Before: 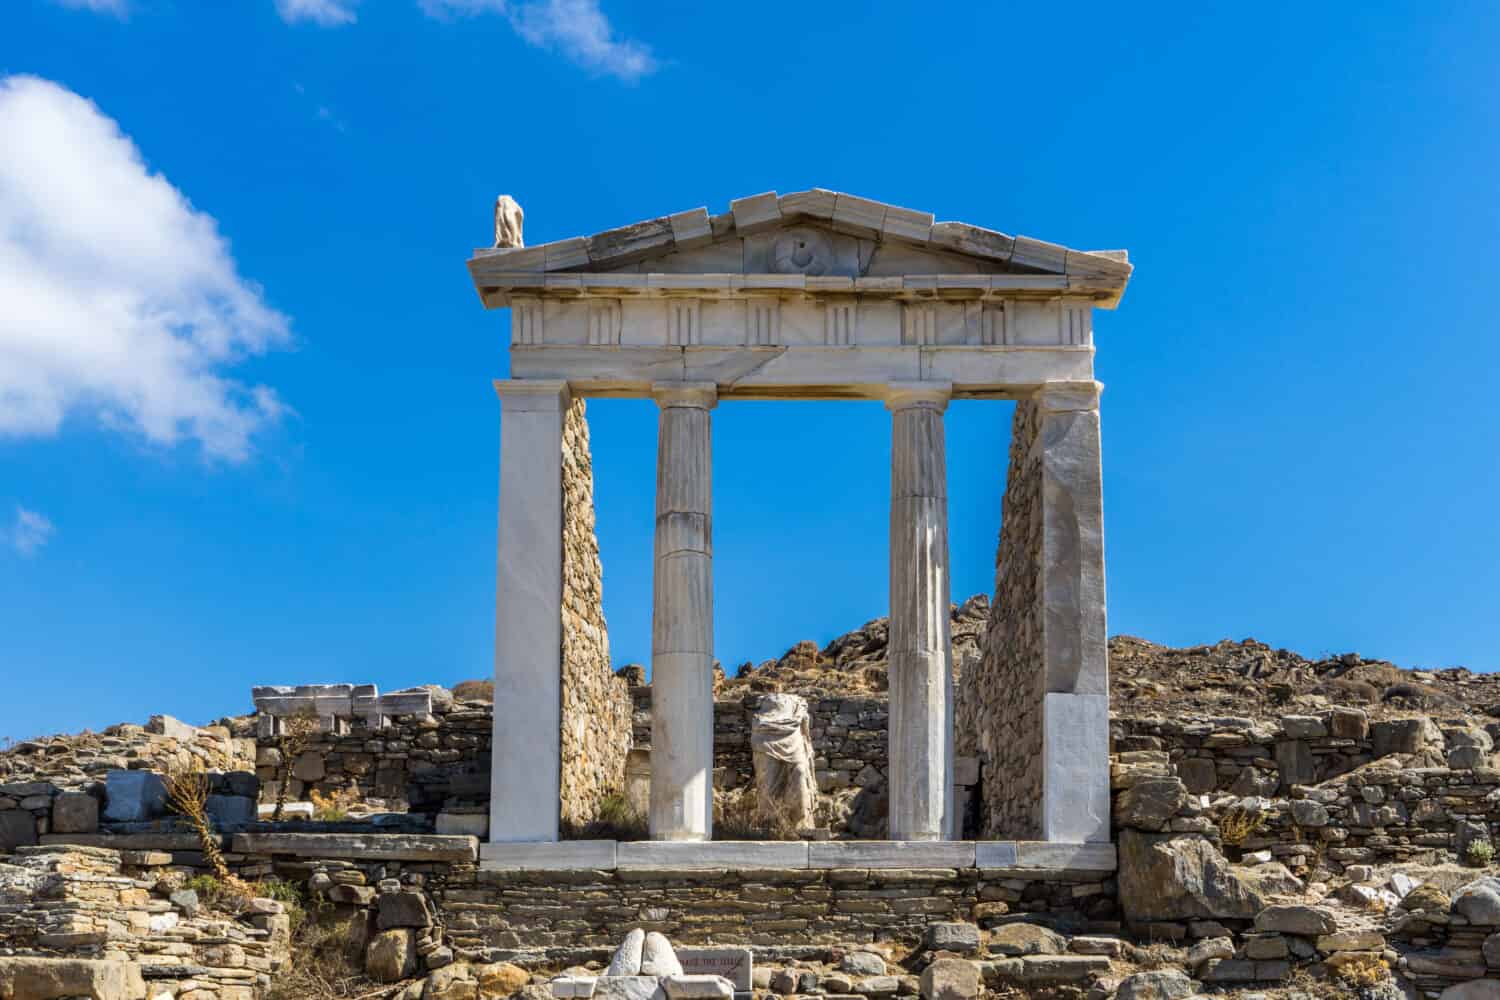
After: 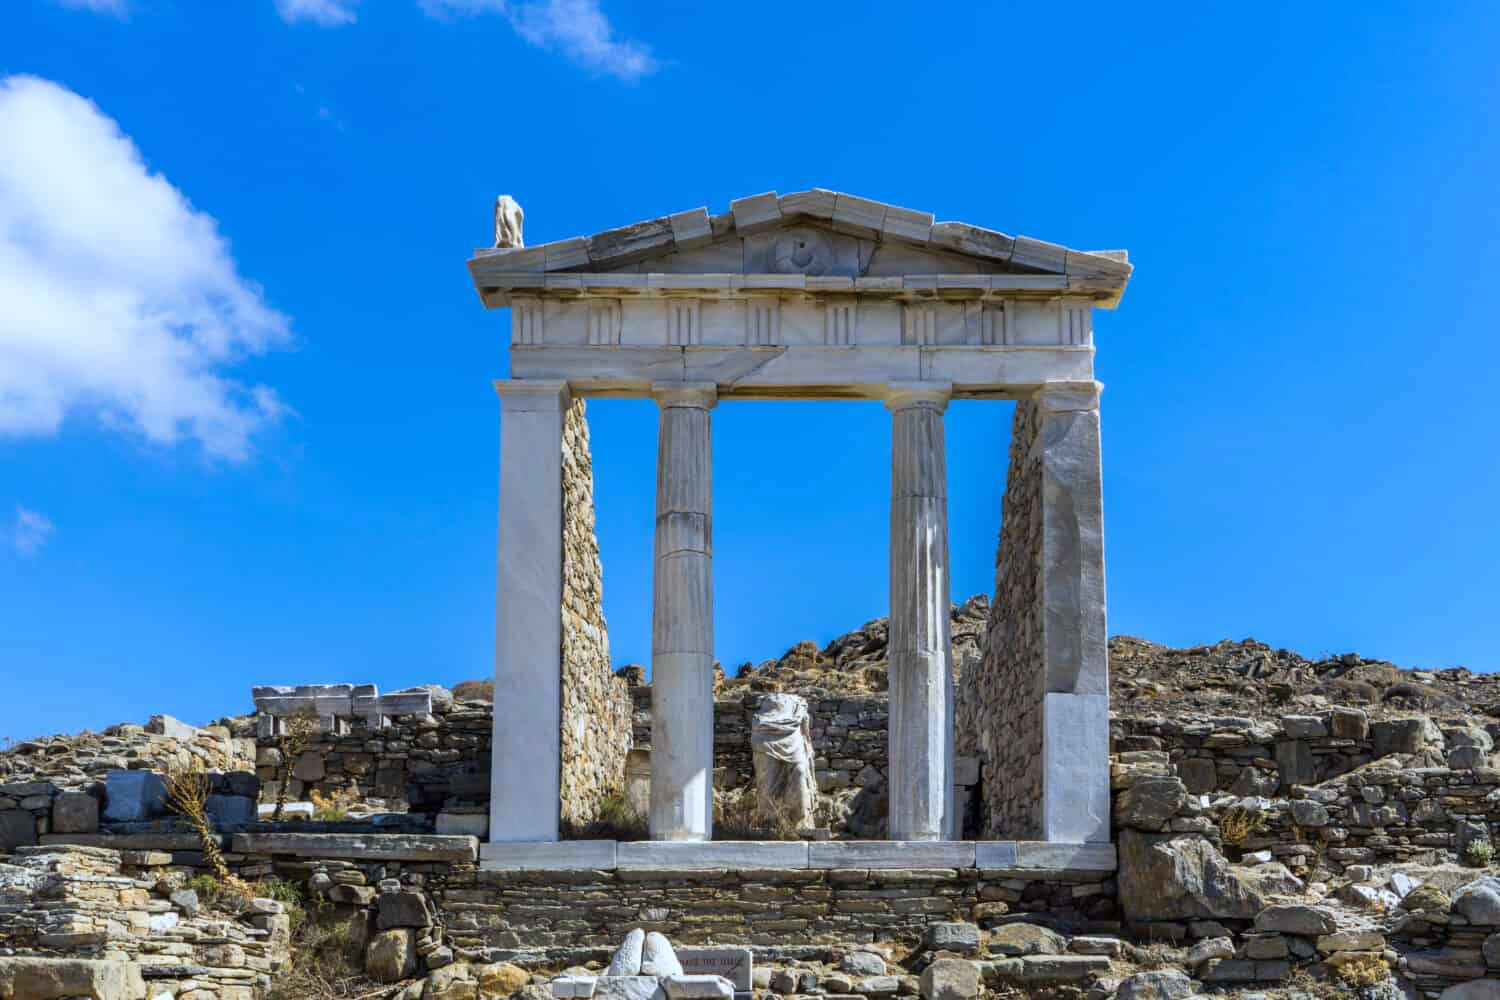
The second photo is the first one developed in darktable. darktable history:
white balance: red 0.924, blue 1.095
tone equalizer: -8 EV 0.06 EV, smoothing diameter 25%, edges refinement/feathering 10, preserve details guided filter
